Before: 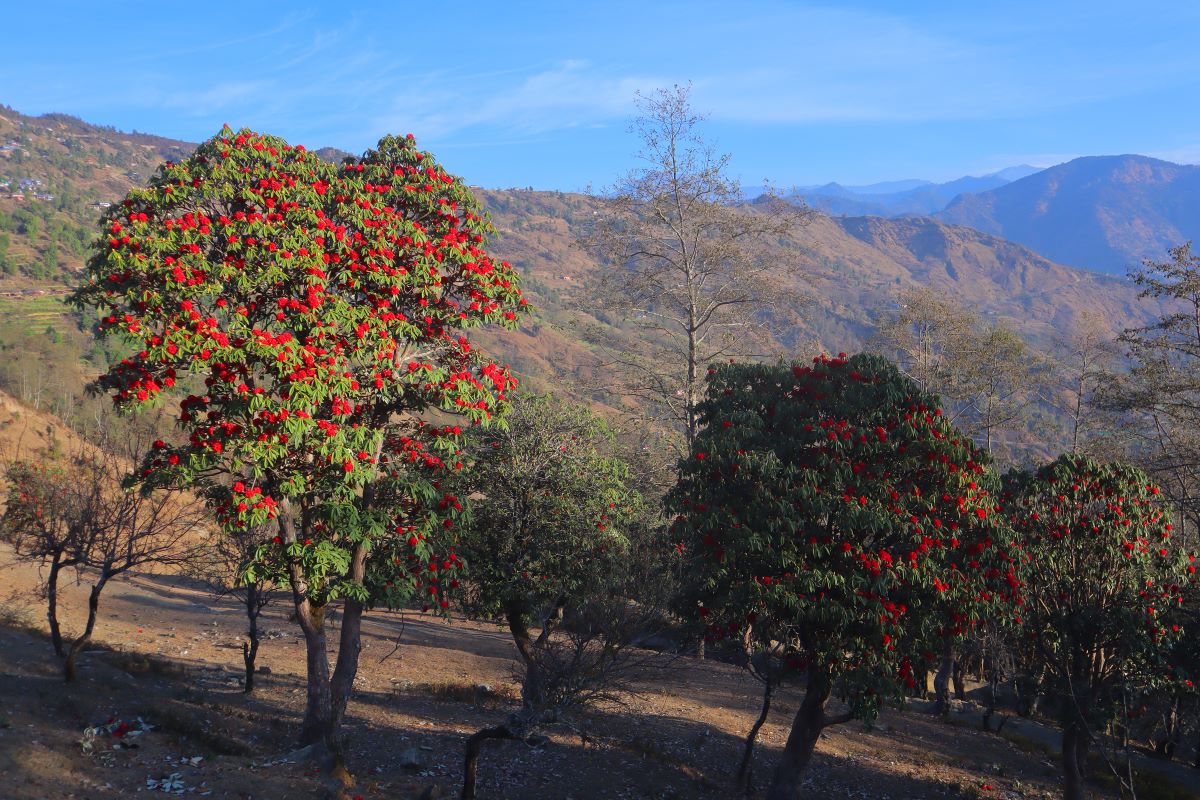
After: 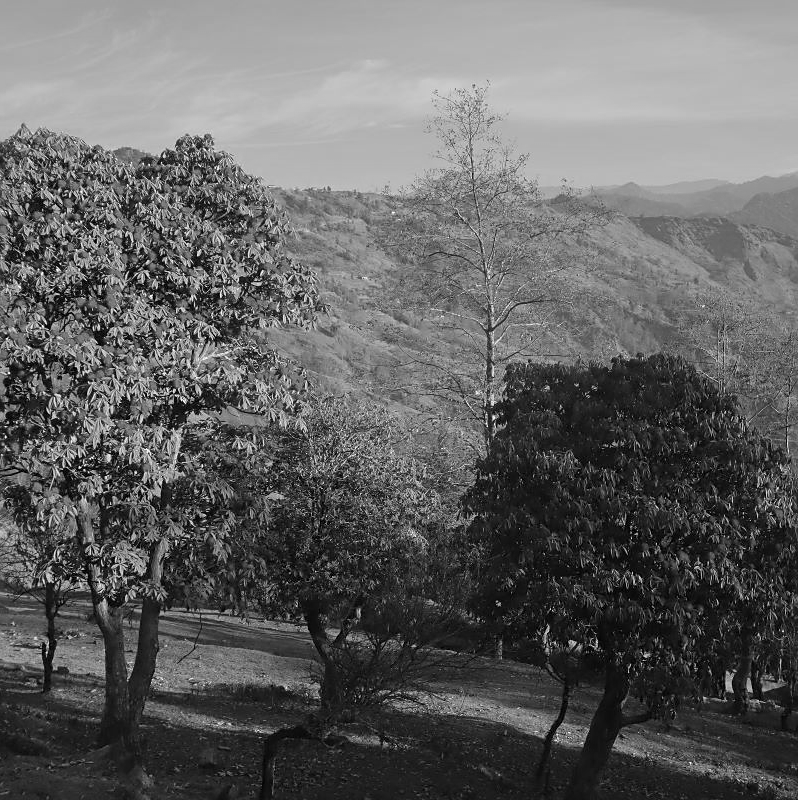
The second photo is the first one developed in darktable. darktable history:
color balance rgb: perceptual saturation grading › global saturation 20%, global vibrance 20%
monochrome: on, module defaults
sharpen: radius 1.864, amount 0.398, threshold 1.271
crop: left 16.899%, right 16.556%
velvia: strength 75%
